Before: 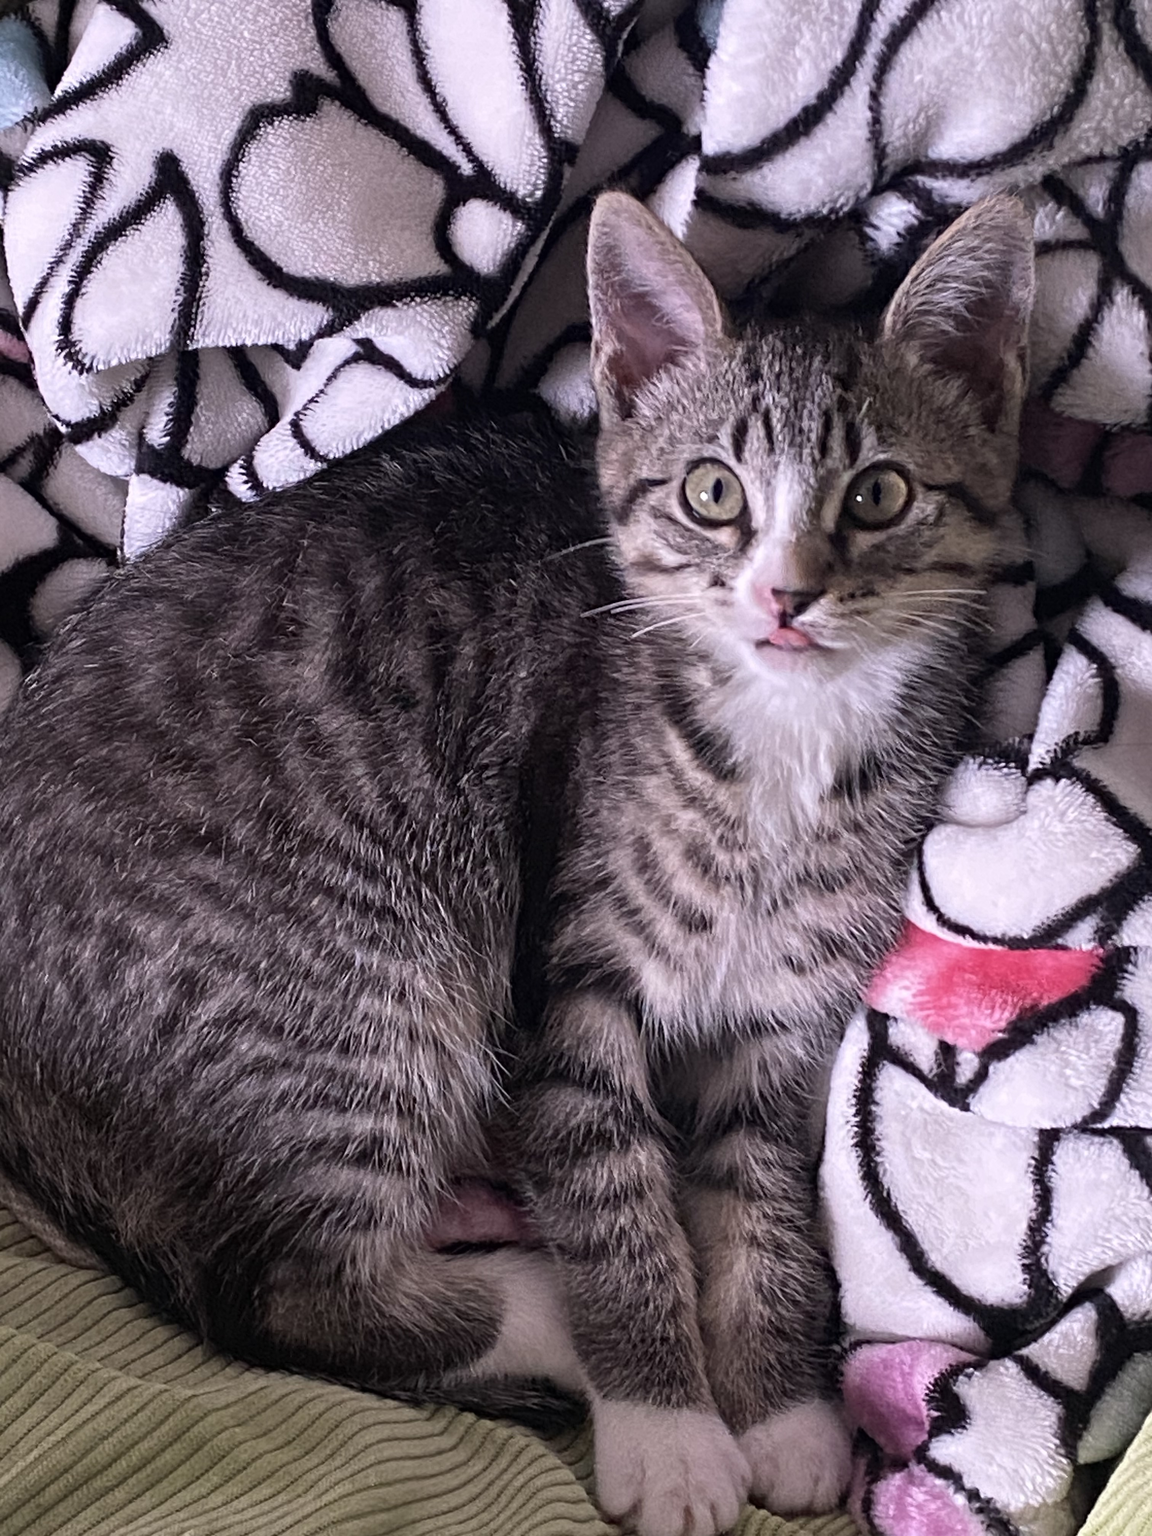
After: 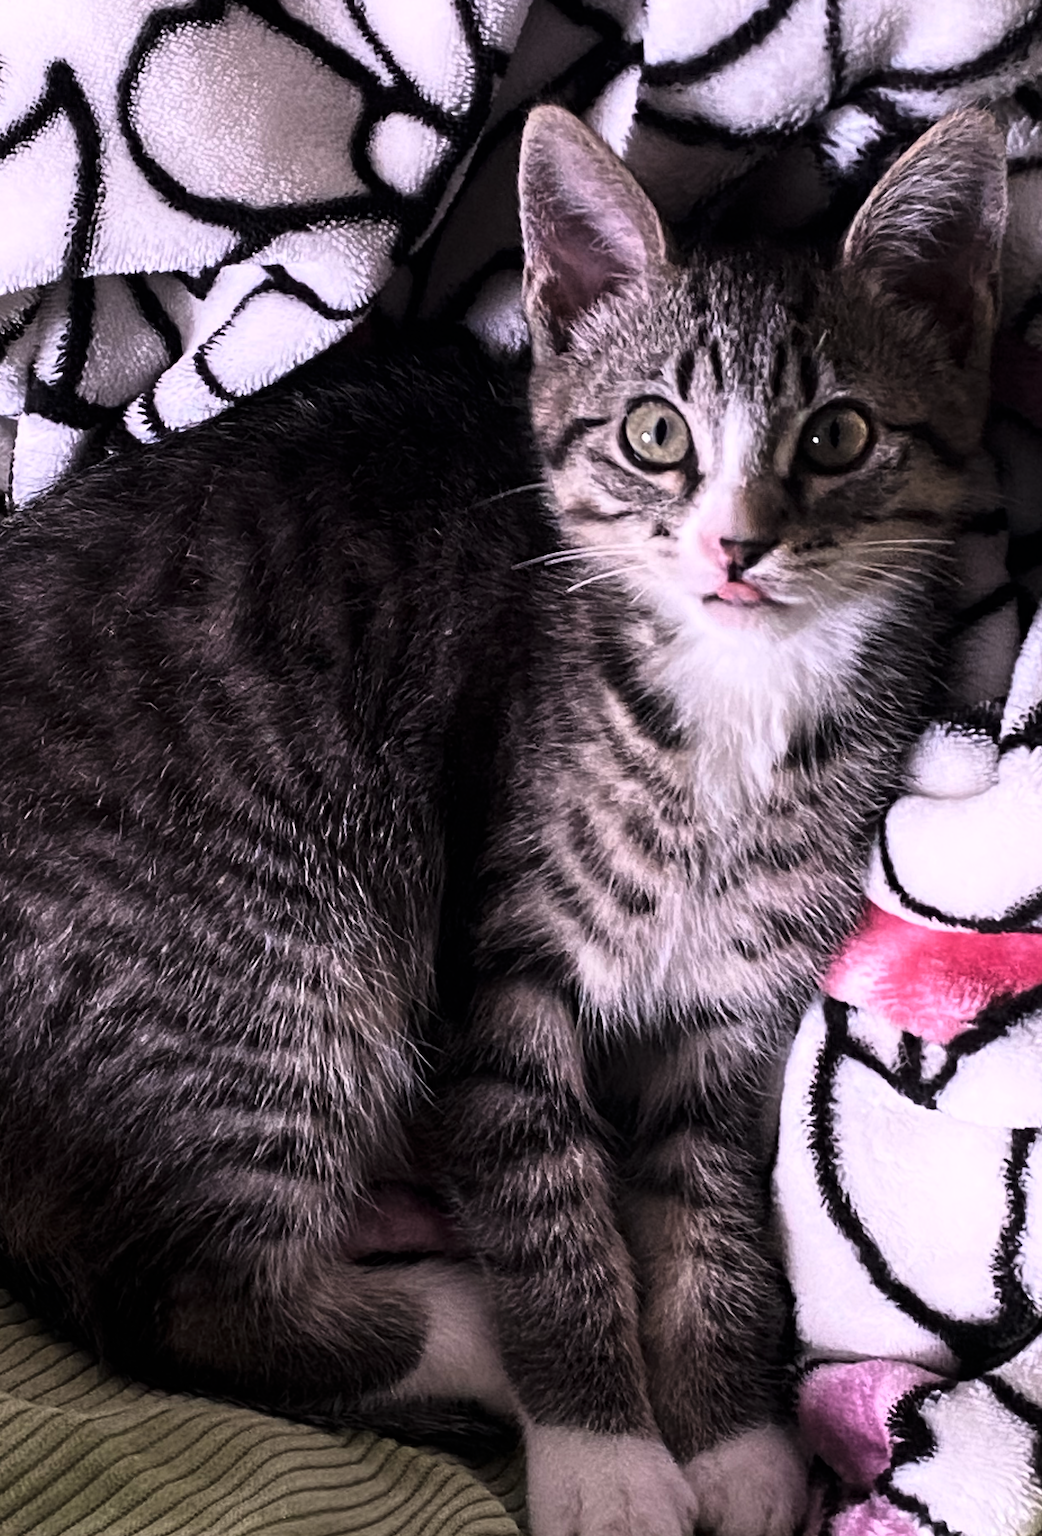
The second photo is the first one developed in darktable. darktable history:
crop: left 9.807%, top 6.259%, right 7.334%, bottom 2.177%
shadows and highlights: shadows -40.15, highlights 62.88, soften with gaussian
tone curve: curves: ch0 [(0, 0) (0.042, 0.01) (0.223, 0.123) (0.59, 0.574) (0.802, 0.868) (1, 1)], color space Lab, linked channels, preserve colors none
